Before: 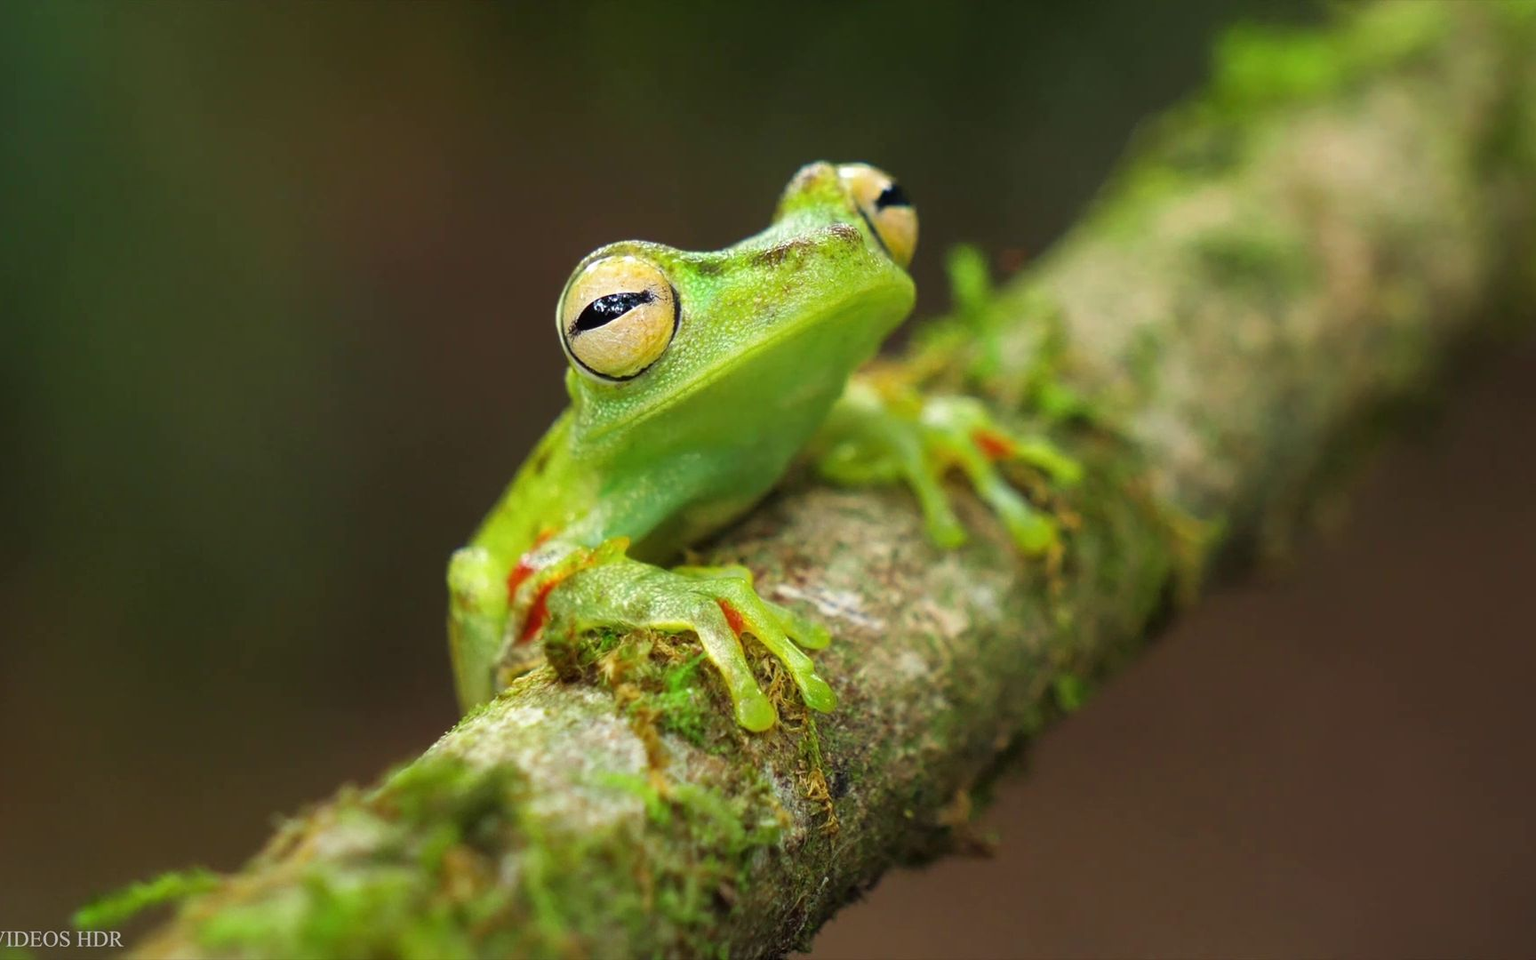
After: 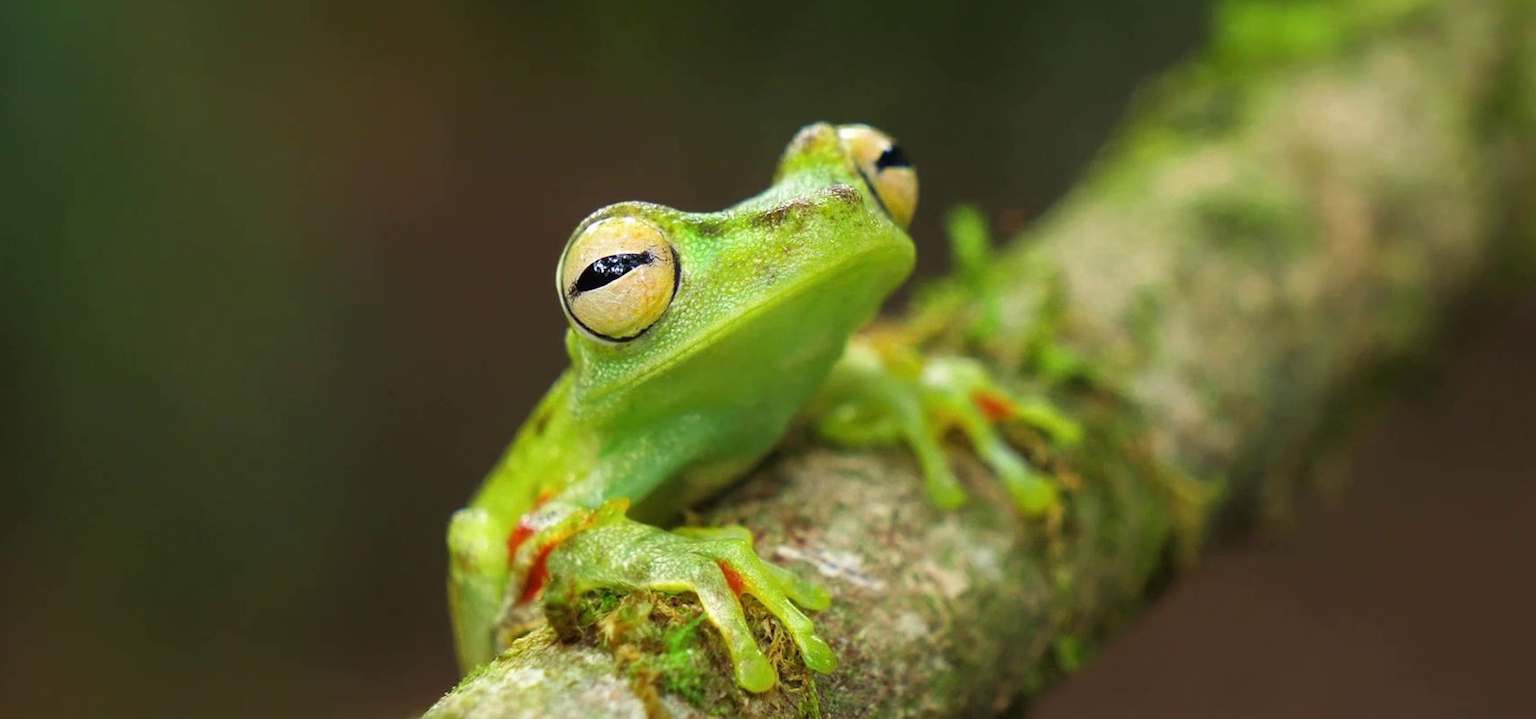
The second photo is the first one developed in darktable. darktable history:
local contrast: mode bilateral grid, contrast 19, coarseness 50, detail 101%, midtone range 0.2
crop: top 4.079%, bottom 20.999%
